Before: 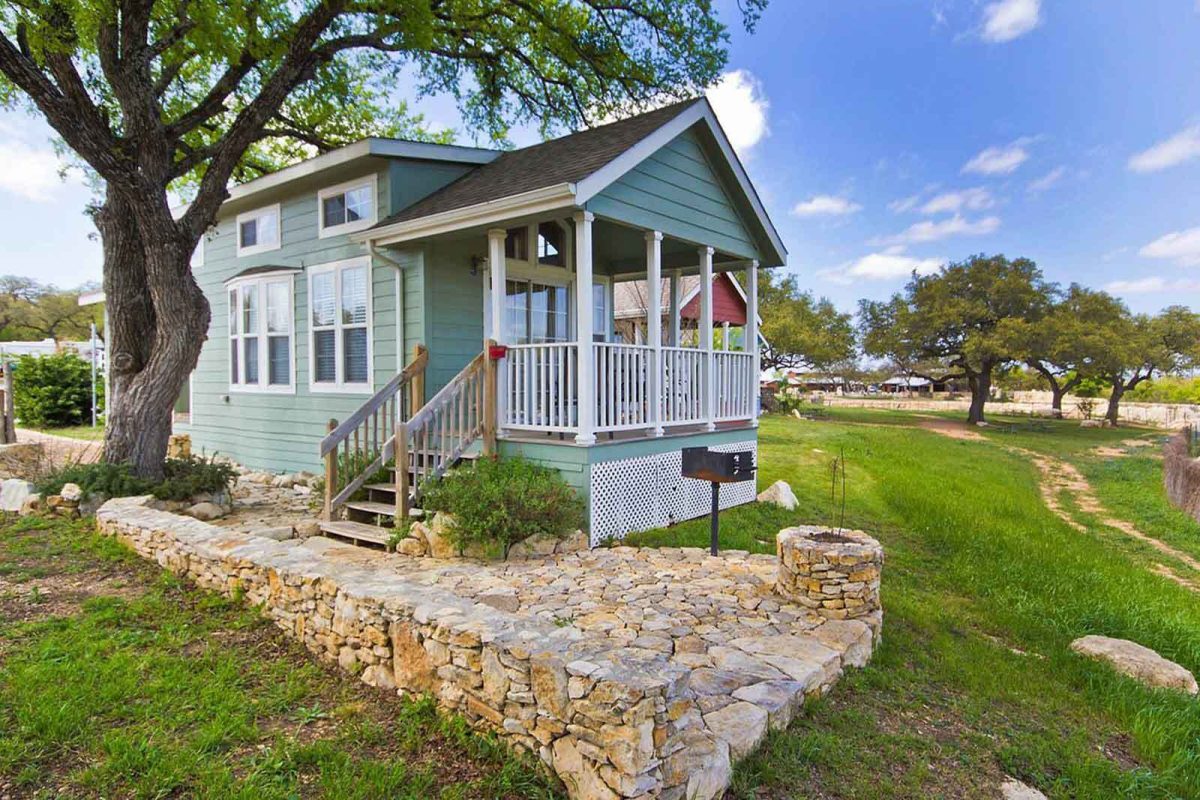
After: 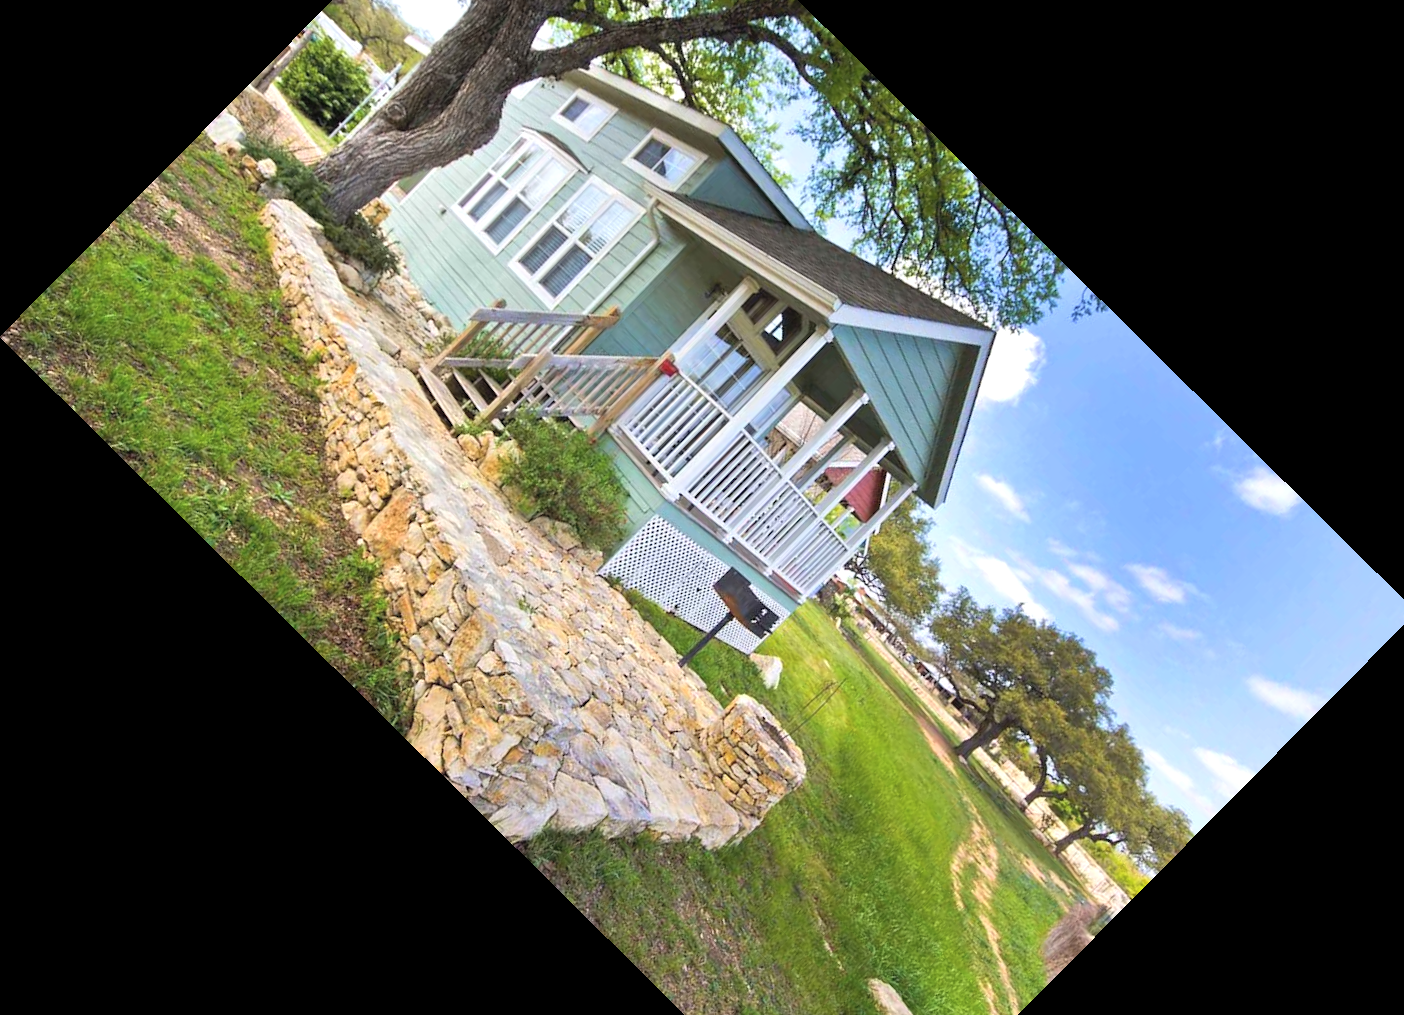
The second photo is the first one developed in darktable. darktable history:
crop and rotate: angle -44.69°, top 16.412%, right 0.805%, bottom 11.727%
tone equalizer: -8 EV -0.45 EV, -7 EV -0.413 EV, -6 EV -0.301 EV, -5 EV -0.219 EV, -3 EV 0.256 EV, -2 EV 0.349 EV, -1 EV 0.403 EV, +0 EV 0.426 EV, edges refinement/feathering 500, mask exposure compensation -1.57 EV, preserve details guided filter
contrast brightness saturation: brightness 0.14
